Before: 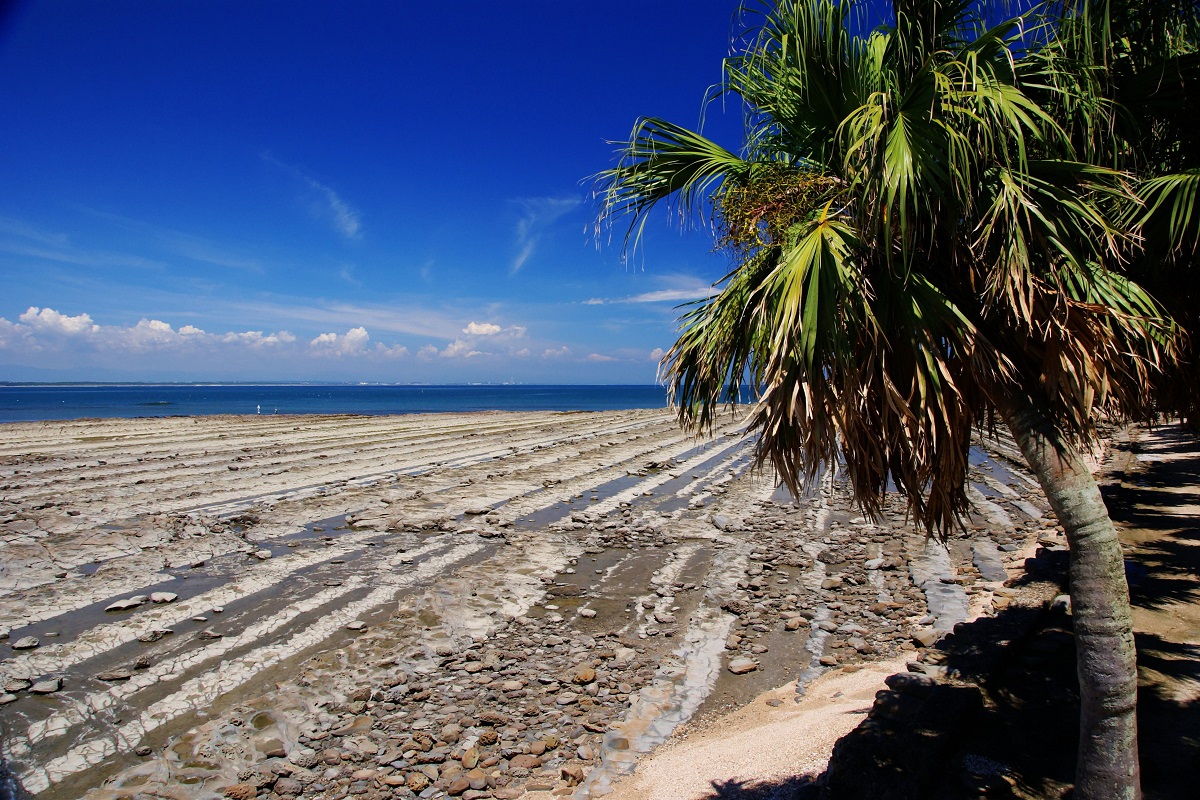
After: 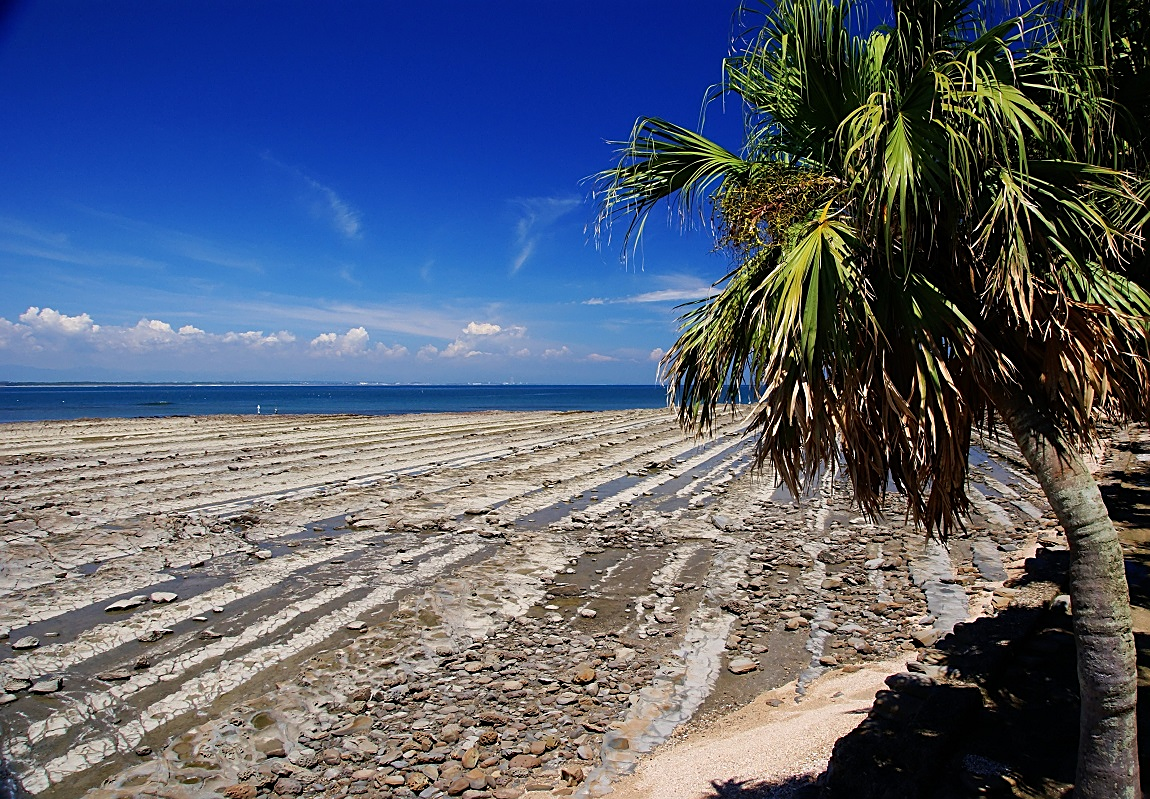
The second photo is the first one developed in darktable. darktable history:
crop: right 4.126%, bottom 0.031%
sharpen: on, module defaults
